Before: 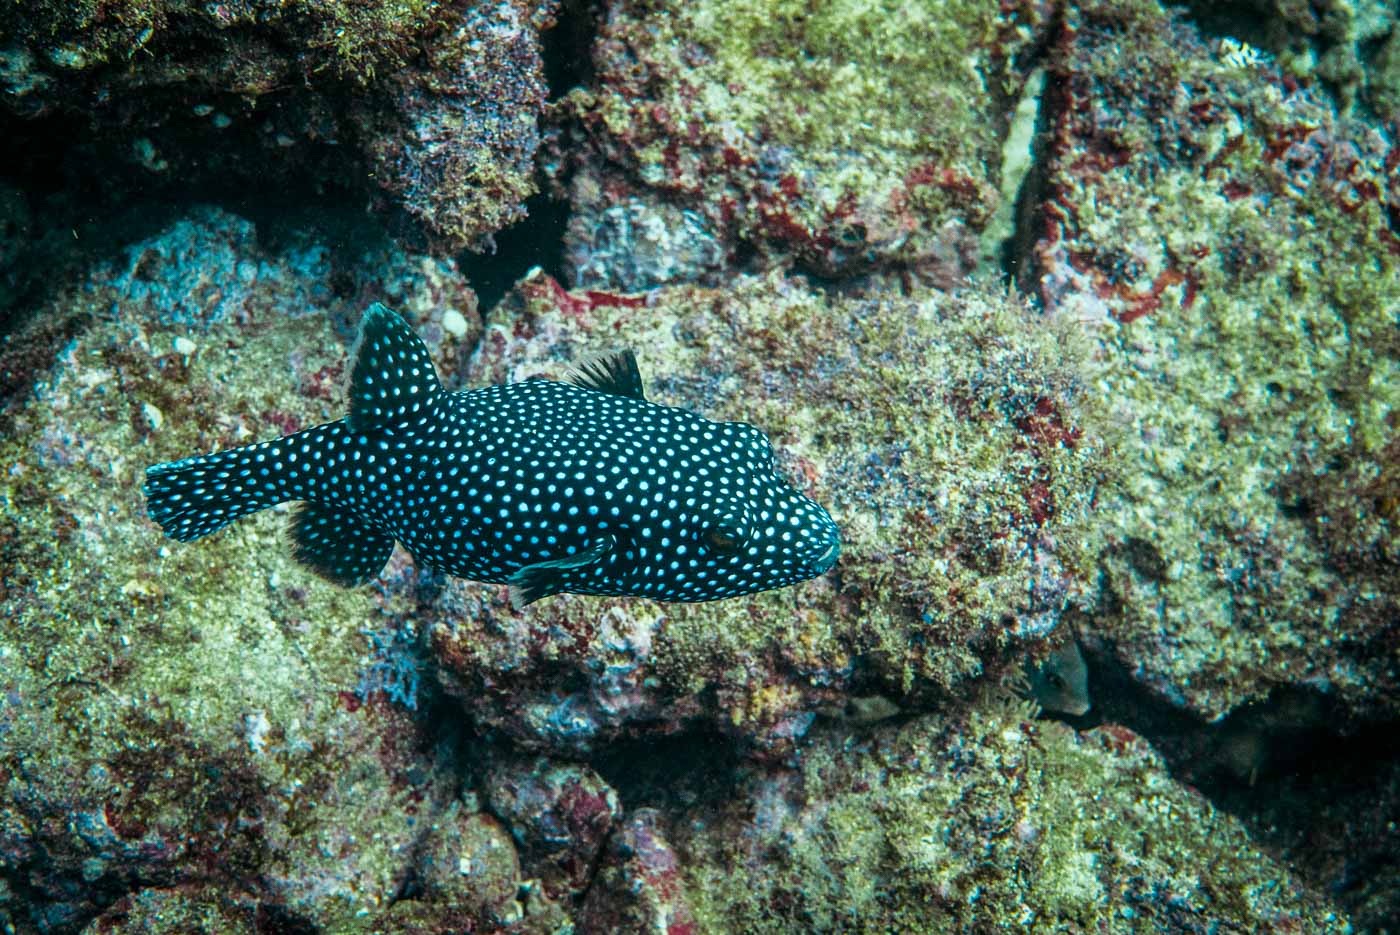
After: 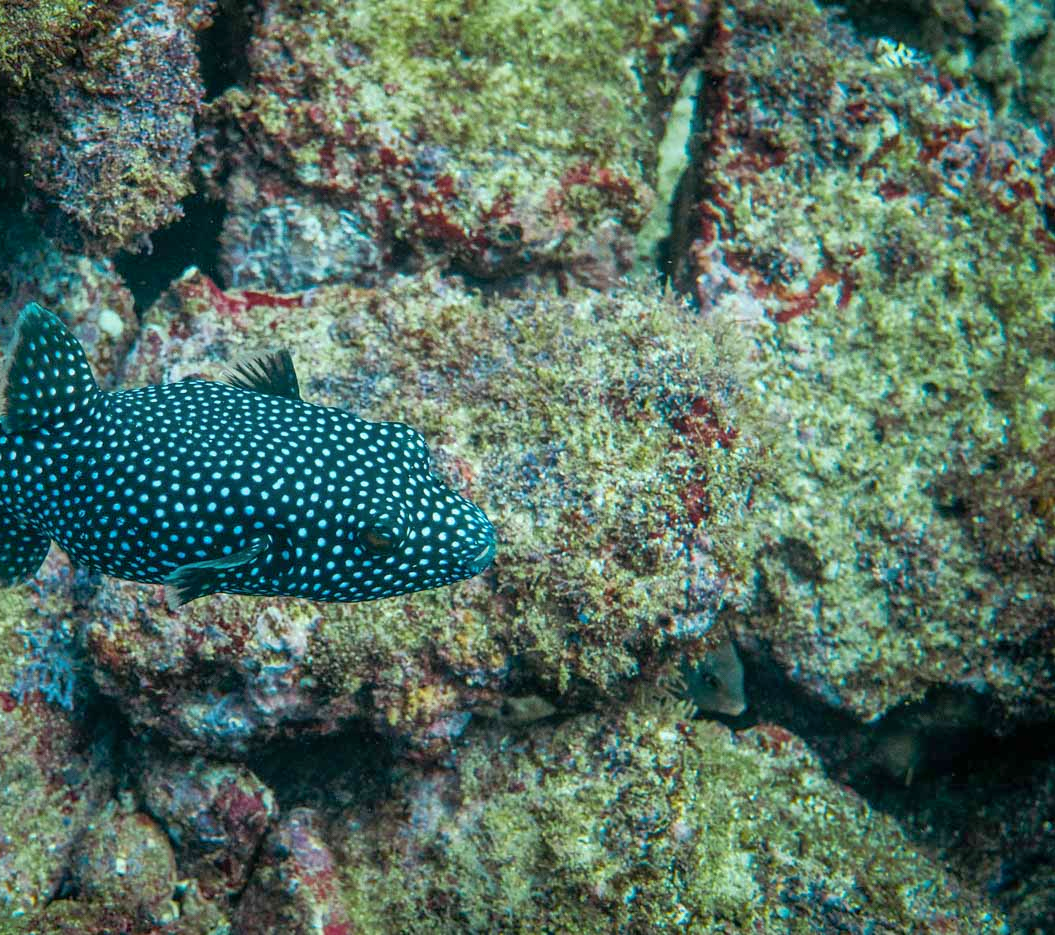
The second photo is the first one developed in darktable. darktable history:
crop and rotate: left 24.641%
shadows and highlights: on, module defaults
